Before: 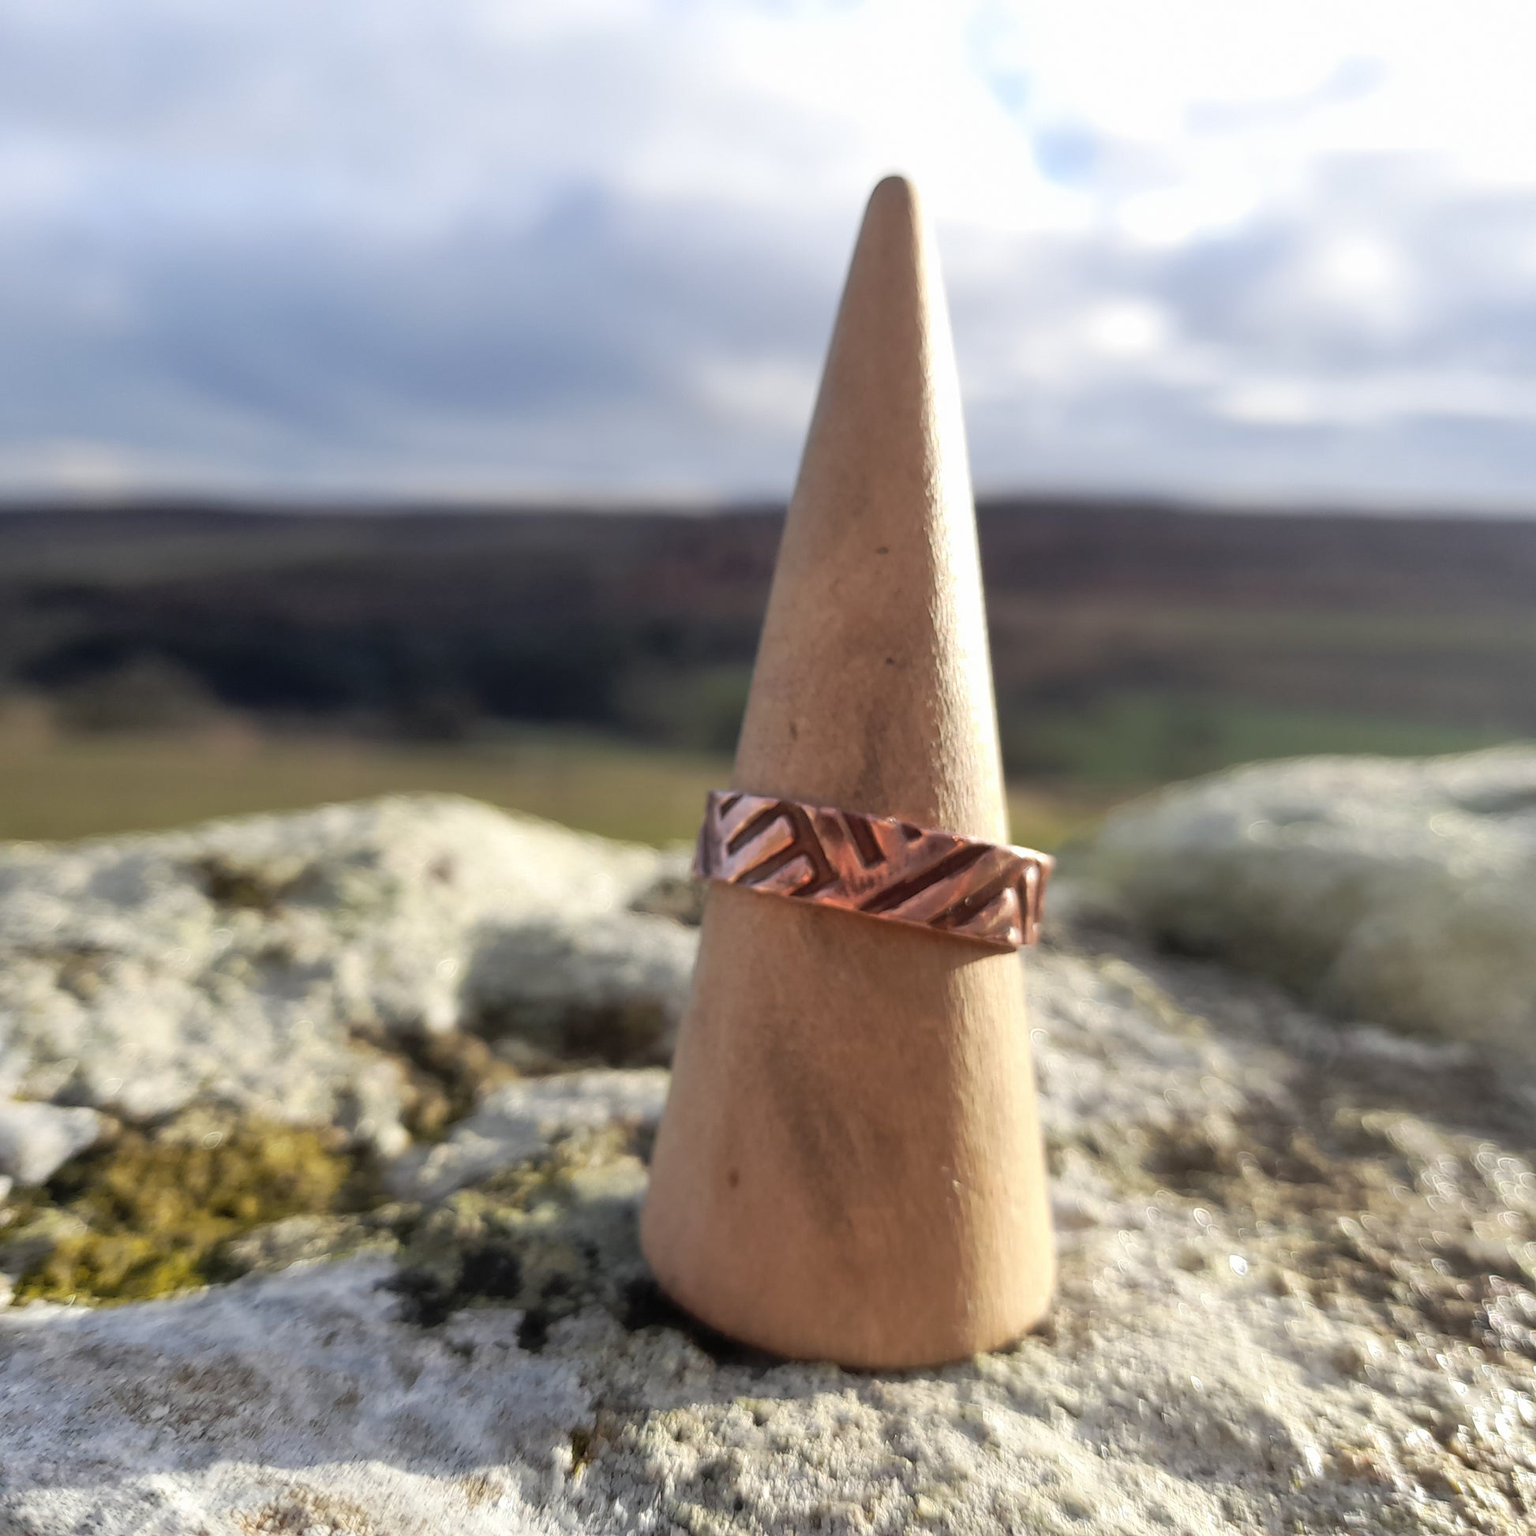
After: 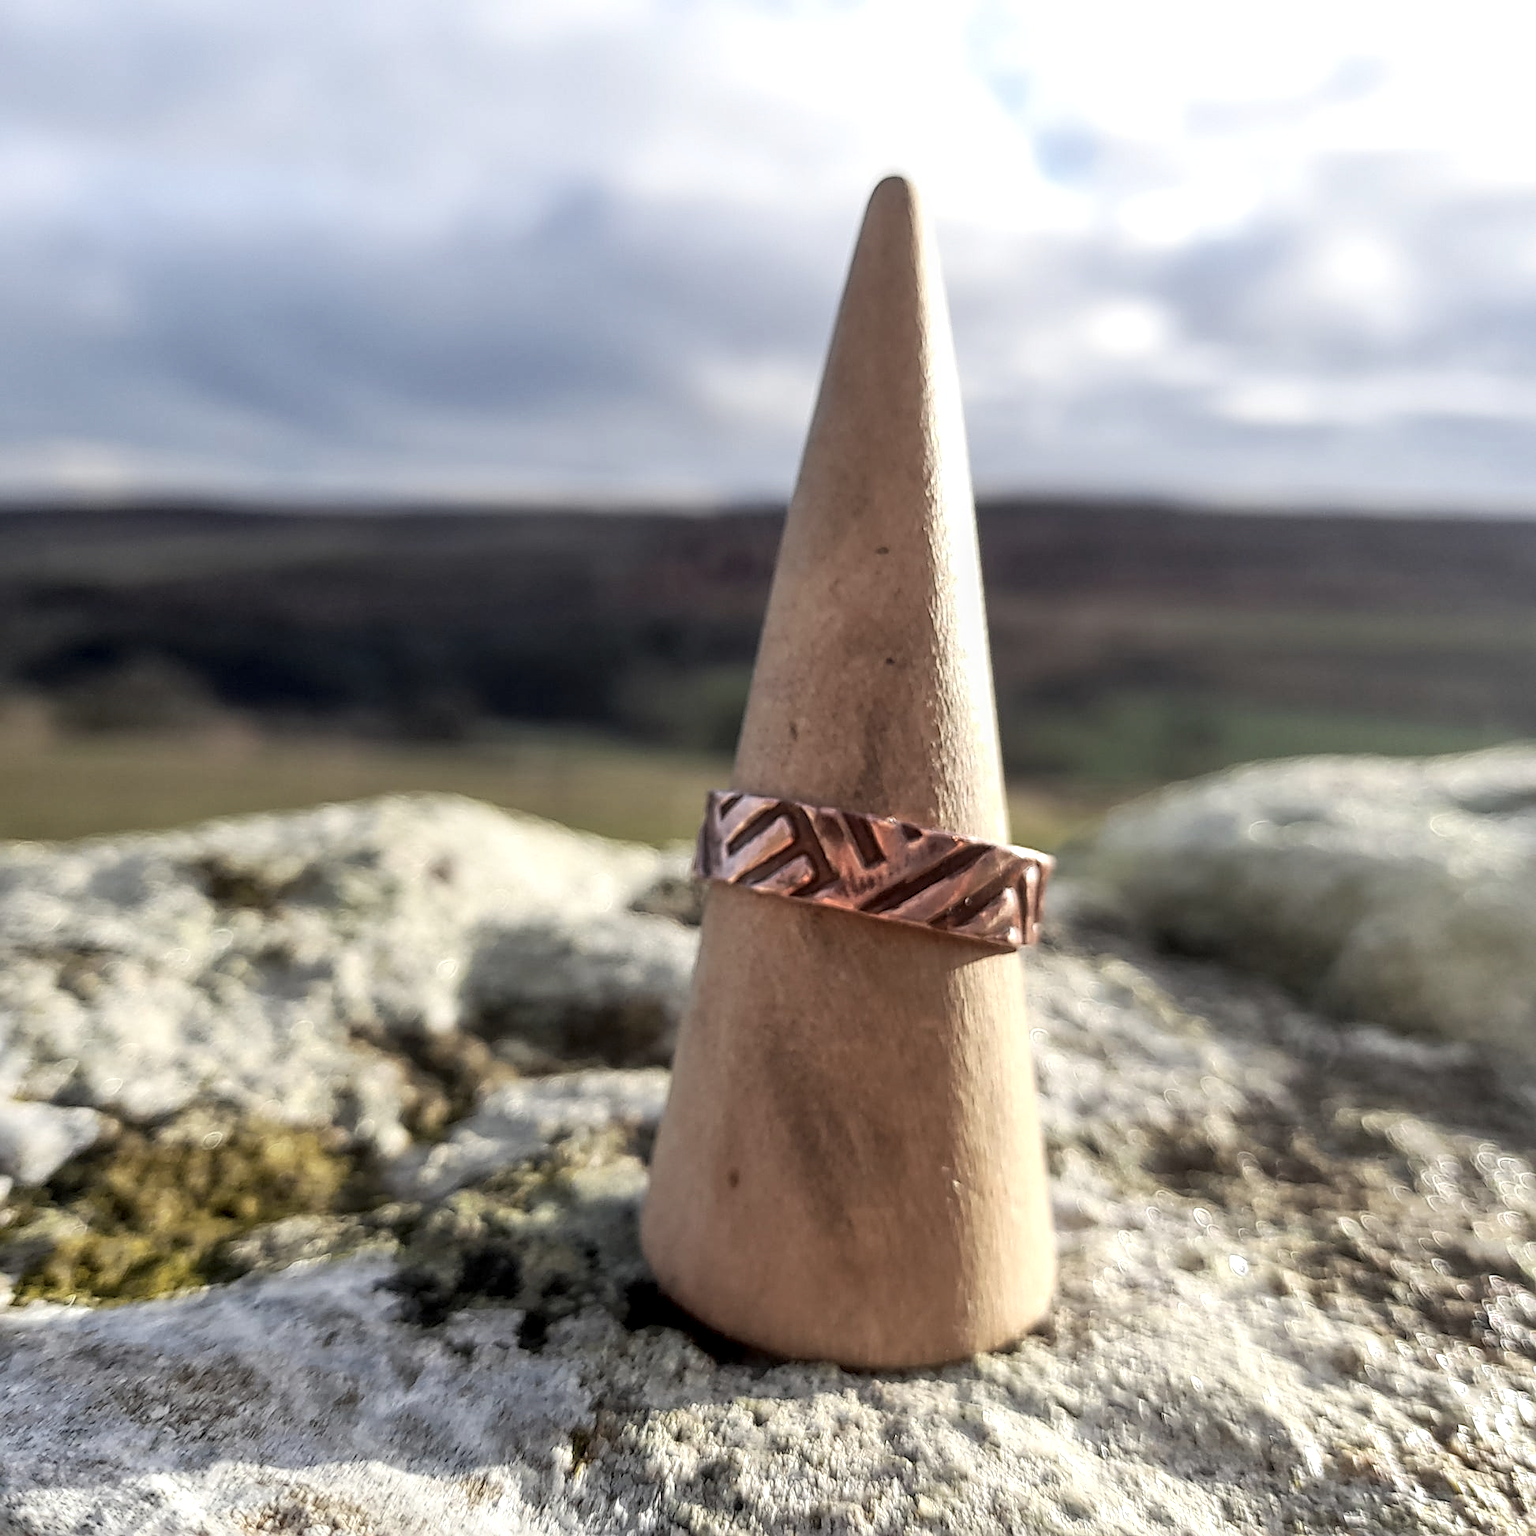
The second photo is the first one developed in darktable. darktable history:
contrast brightness saturation: contrast 0.11, saturation -0.17
sharpen: radius 3.119
local contrast: detail 130%
